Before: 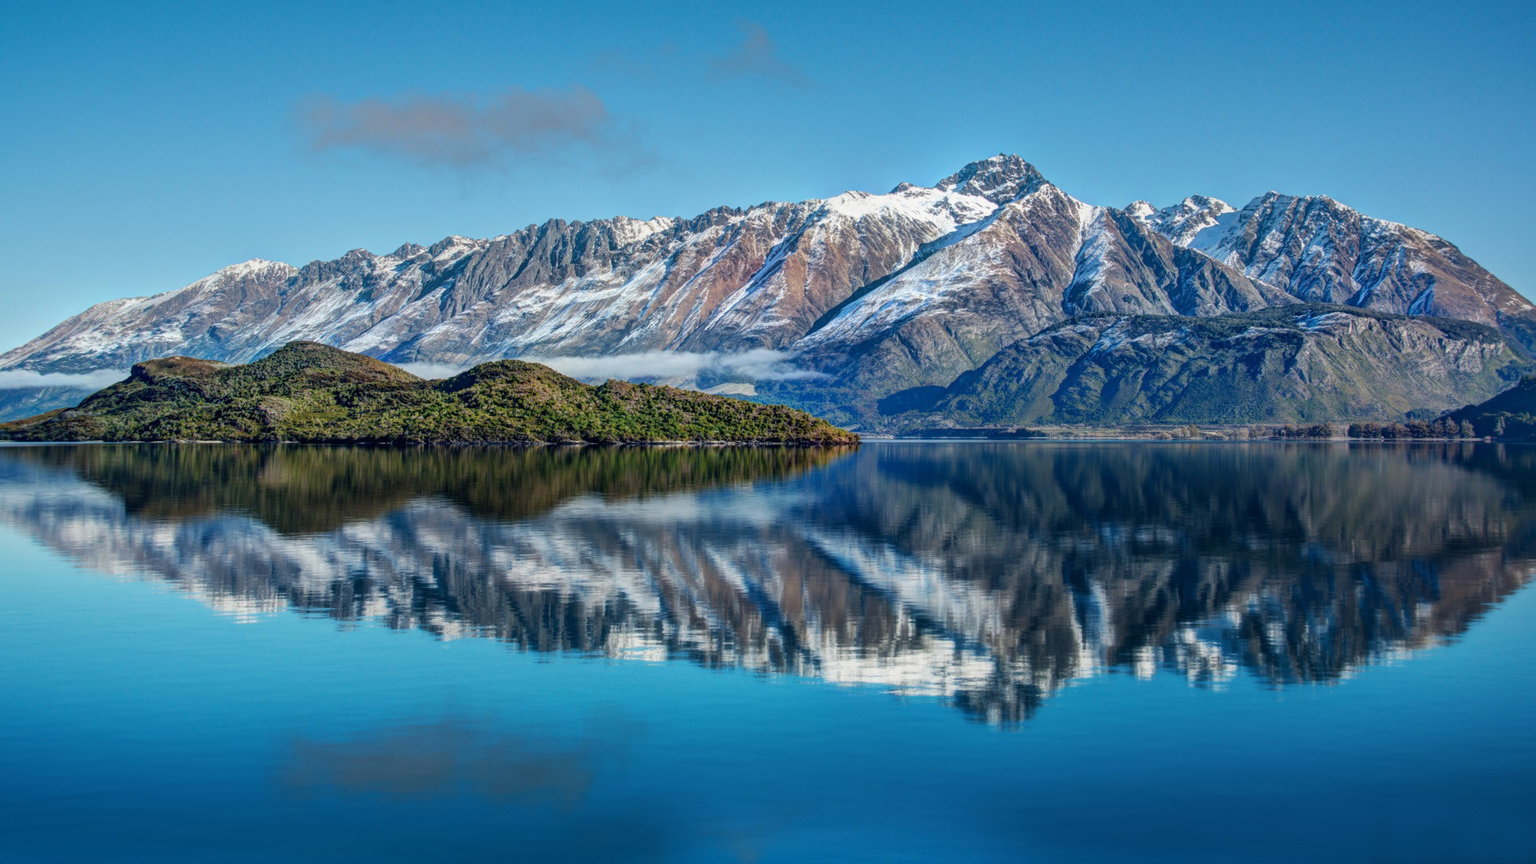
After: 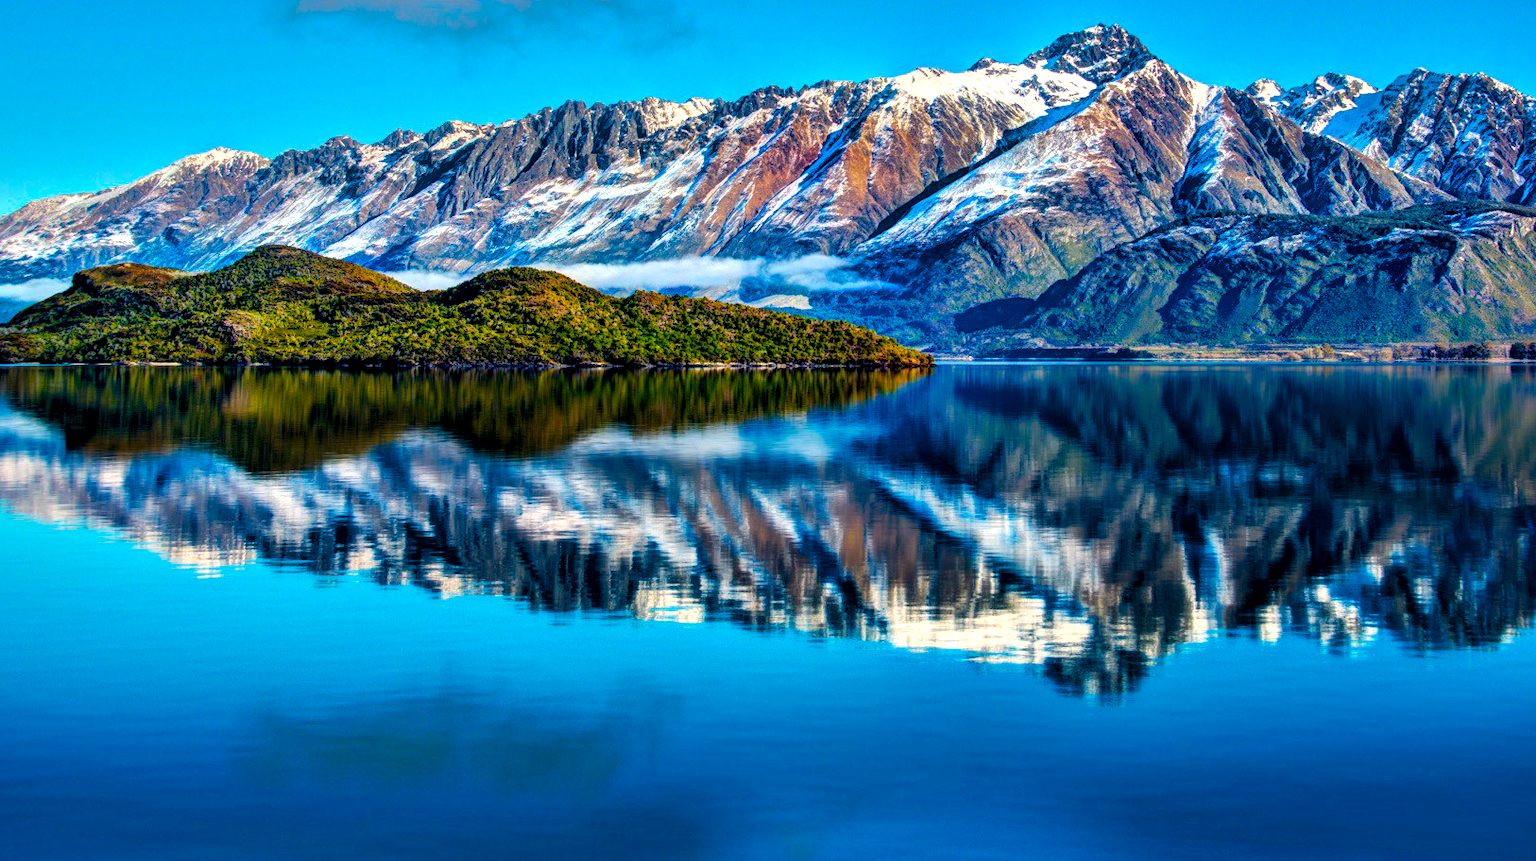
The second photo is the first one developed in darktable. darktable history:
crop and rotate: left 4.583%, top 15.517%, right 10.707%
contrast equalizer: octaves 7, y [[0.6 ×6], [0.55 ×6], [0 ×6], [0 ×6], [0 ×6]]
color balance rgb: highlights gain › chroma 1.563%, highlights gain › hue 55.08°, linear chroma grading › global chroma 25.61%, perceptual saturation grading › global saturation 31.304%, global vibrance 50.66%
